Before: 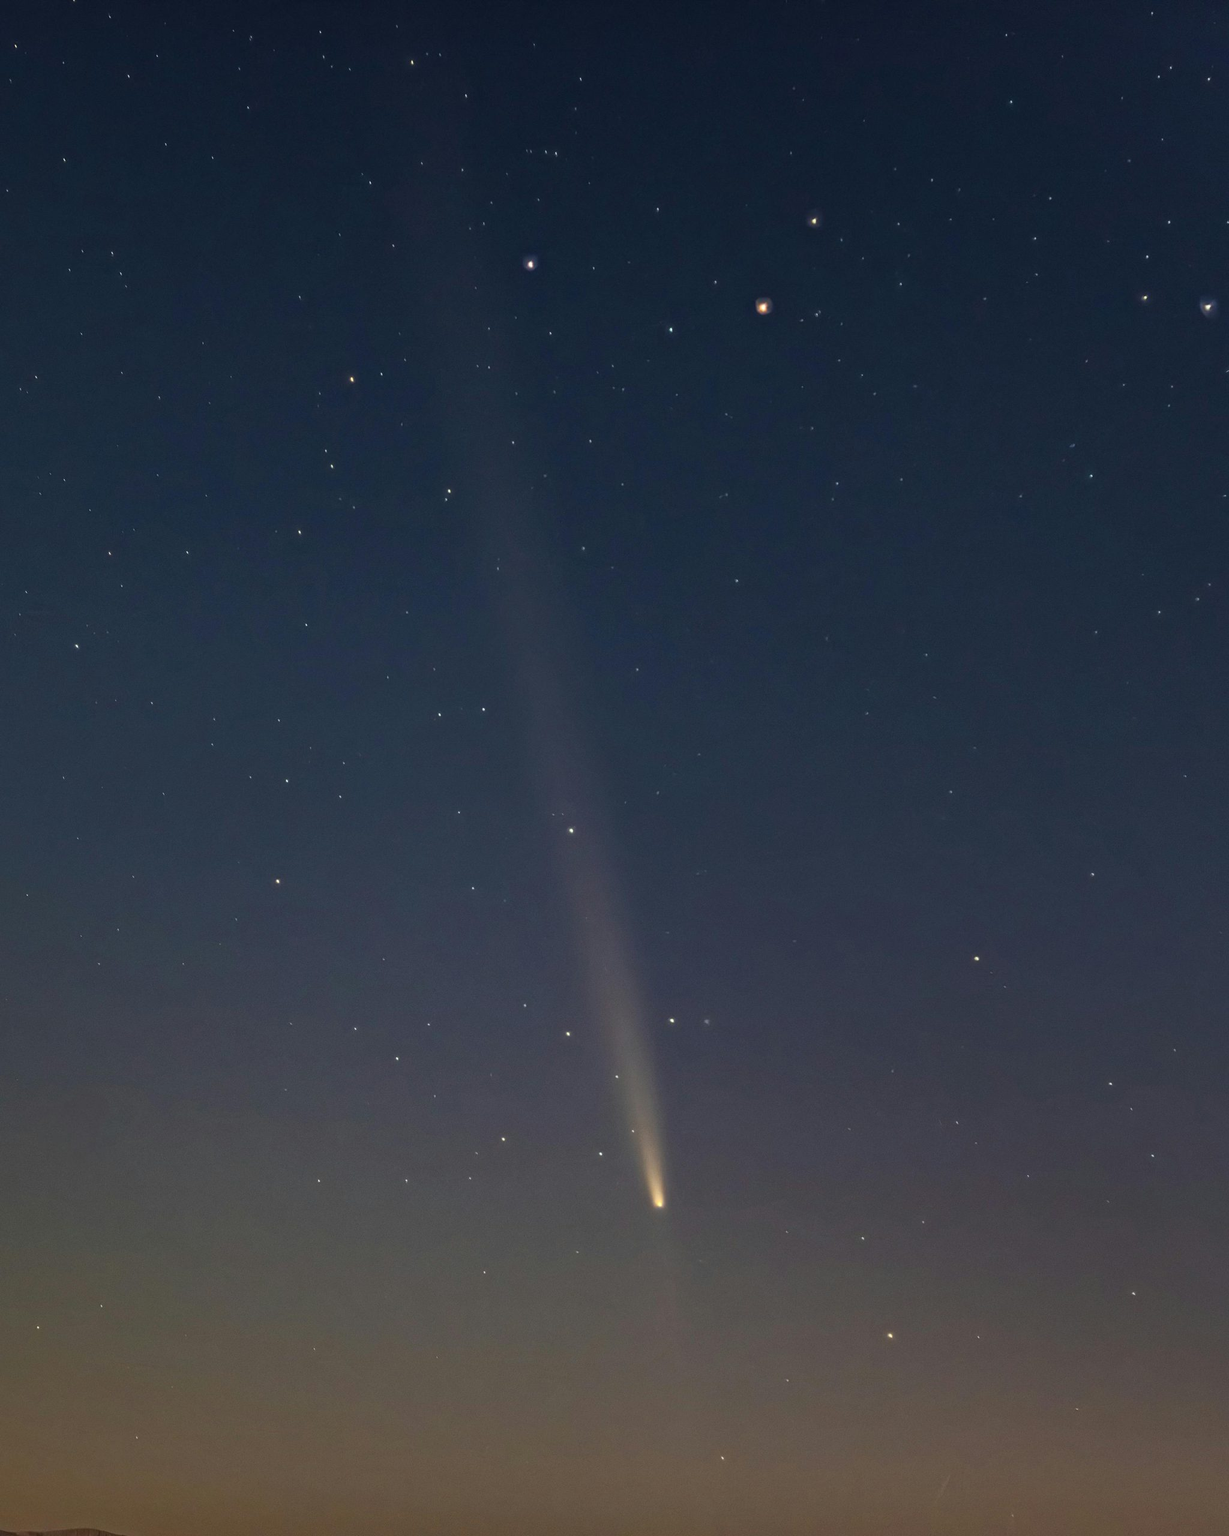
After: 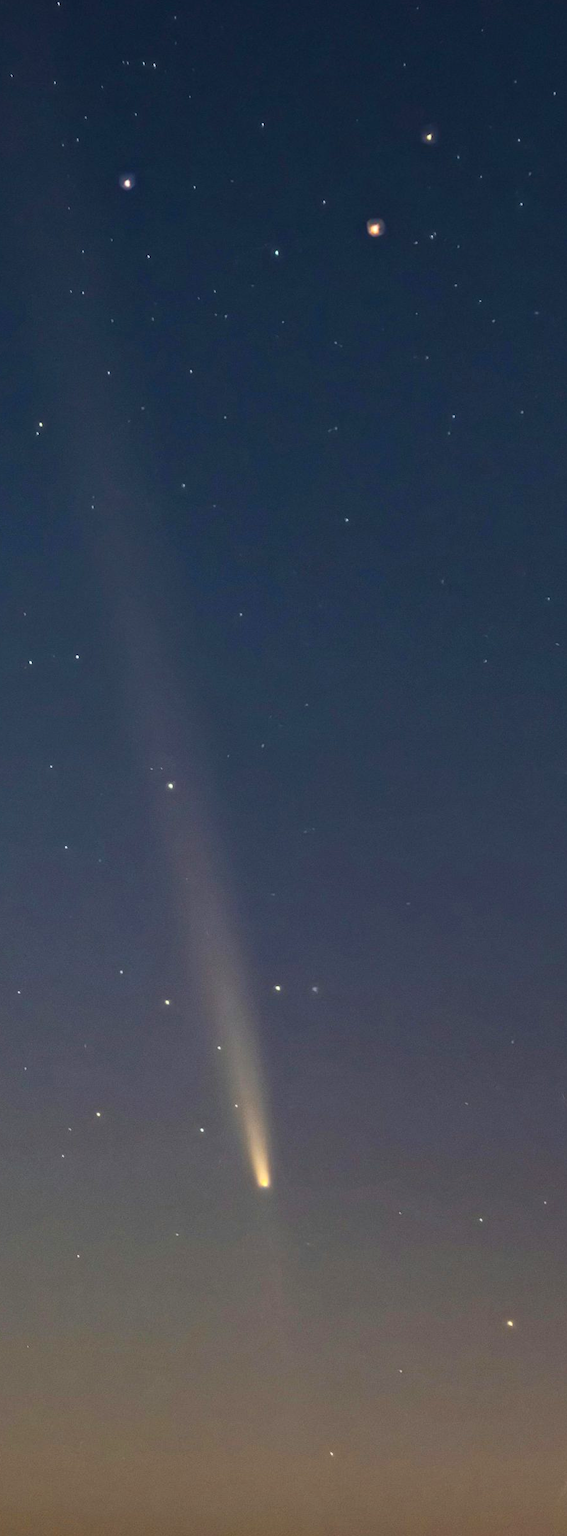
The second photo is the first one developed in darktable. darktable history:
crop: left 33.452%, top 6.025%, right 23.155%
contrast brightness saturation: contrast 0.2, brightness 0.16, saturation 0.22
